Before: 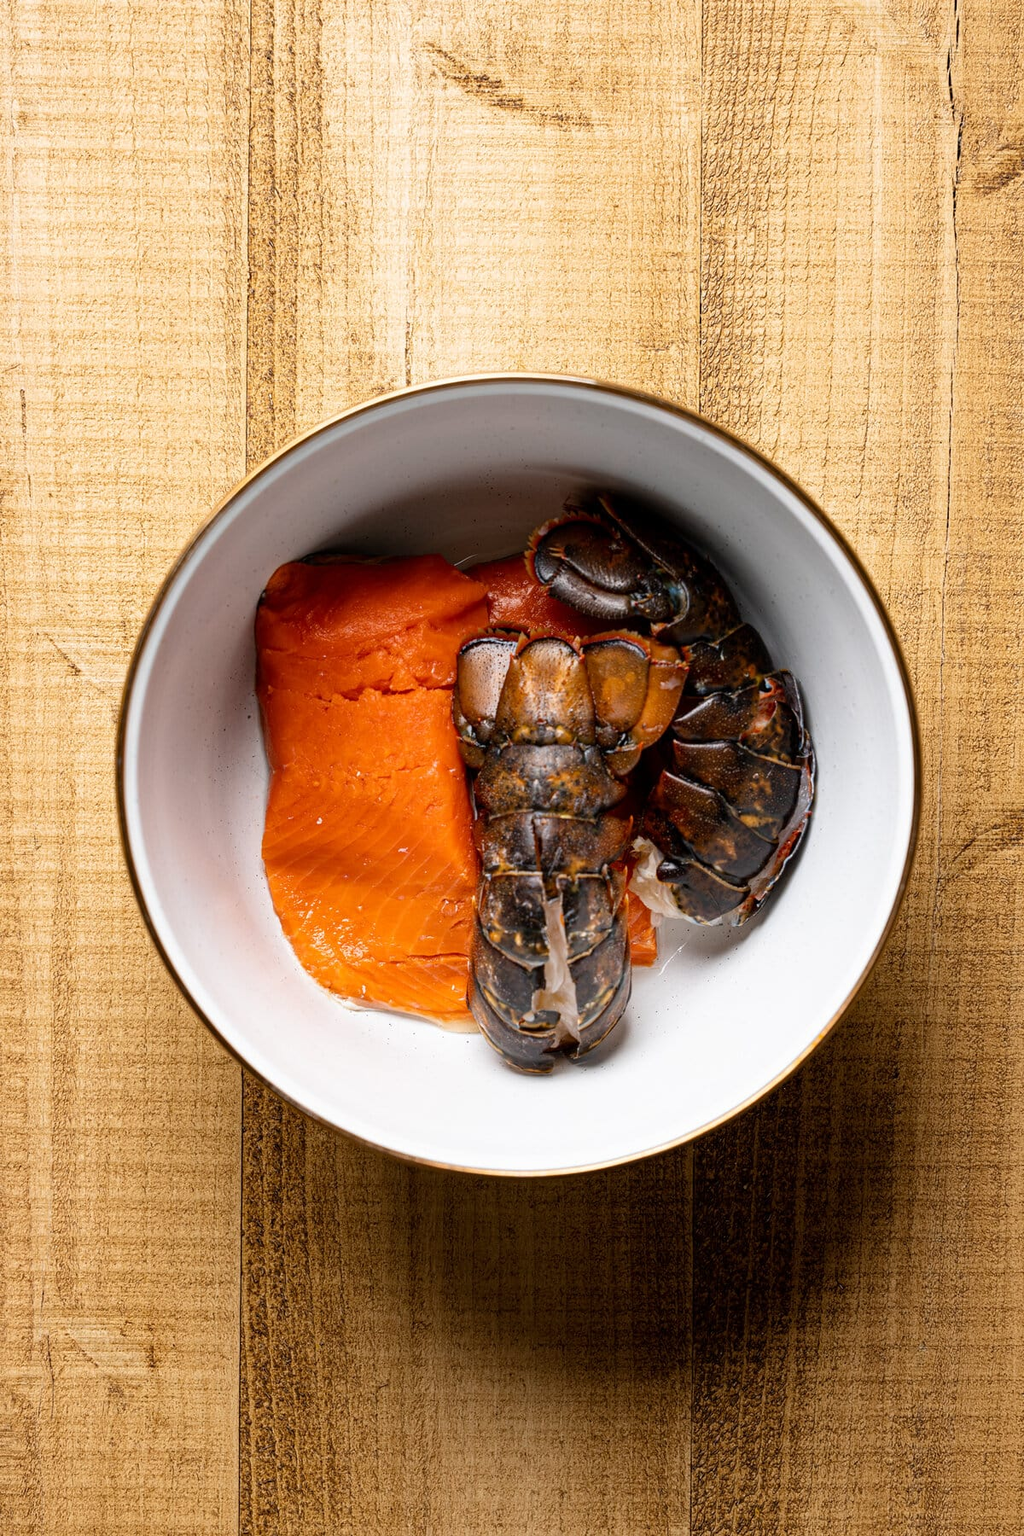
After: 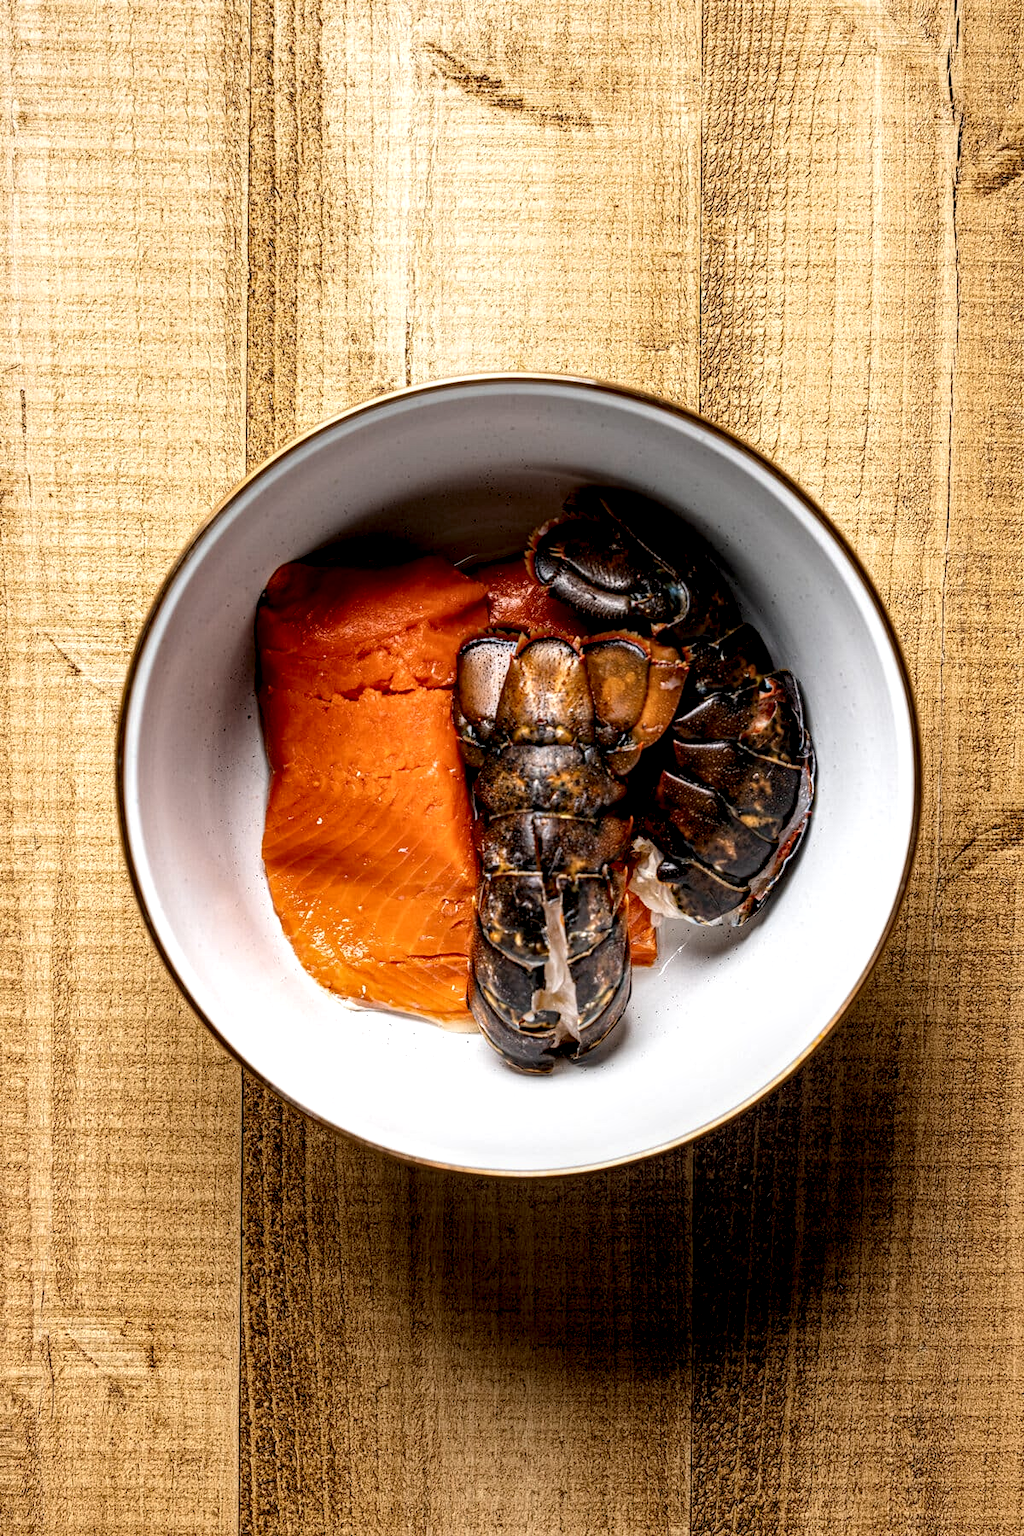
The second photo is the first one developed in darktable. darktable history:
local contrast: highlights 64%, shadows 54%, detail 169%, midtone range 0.518
